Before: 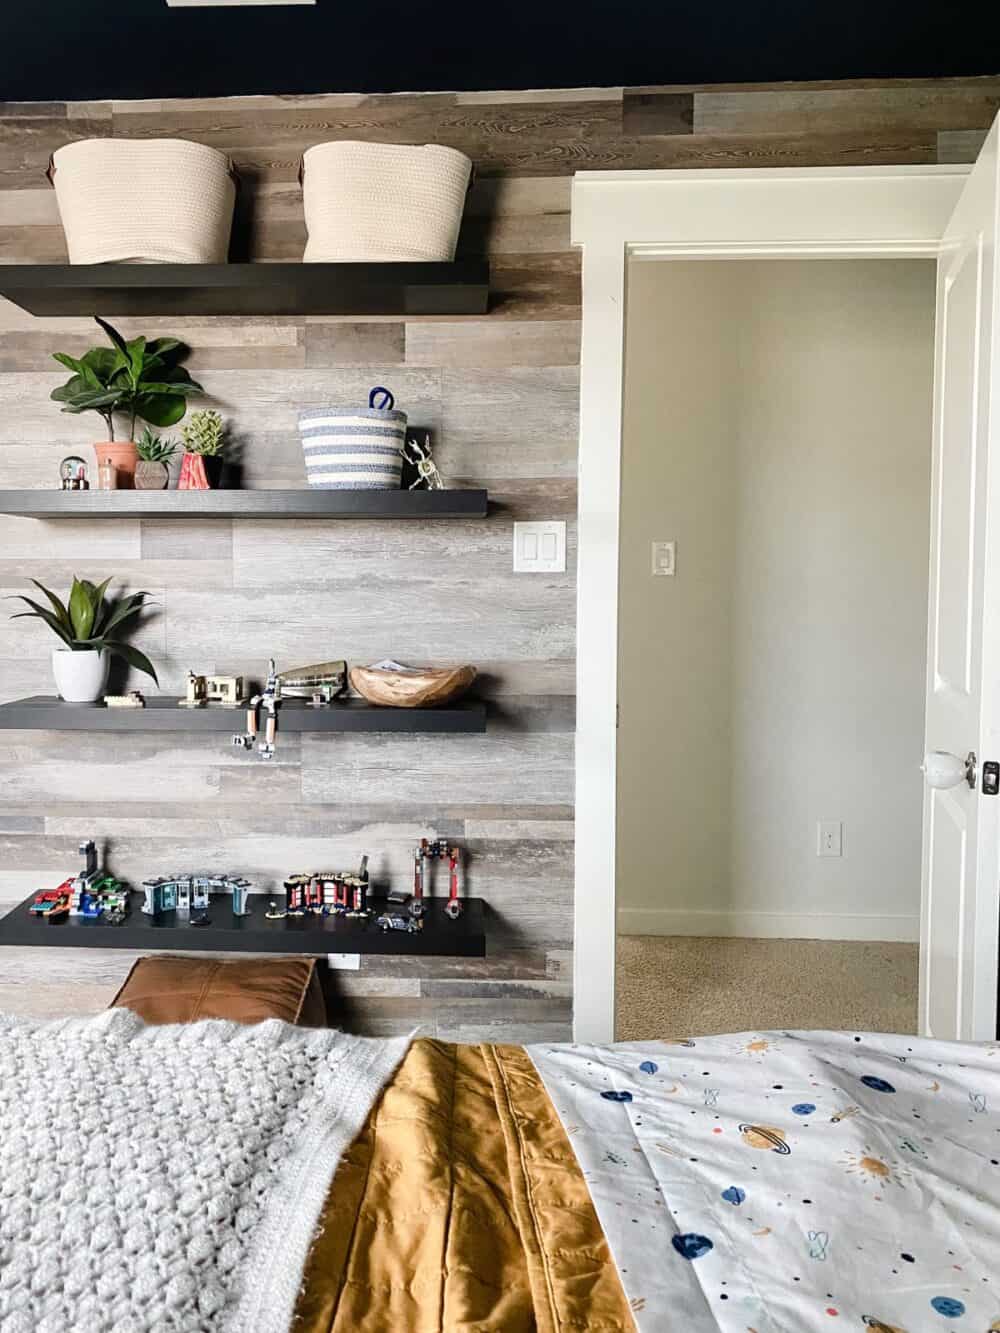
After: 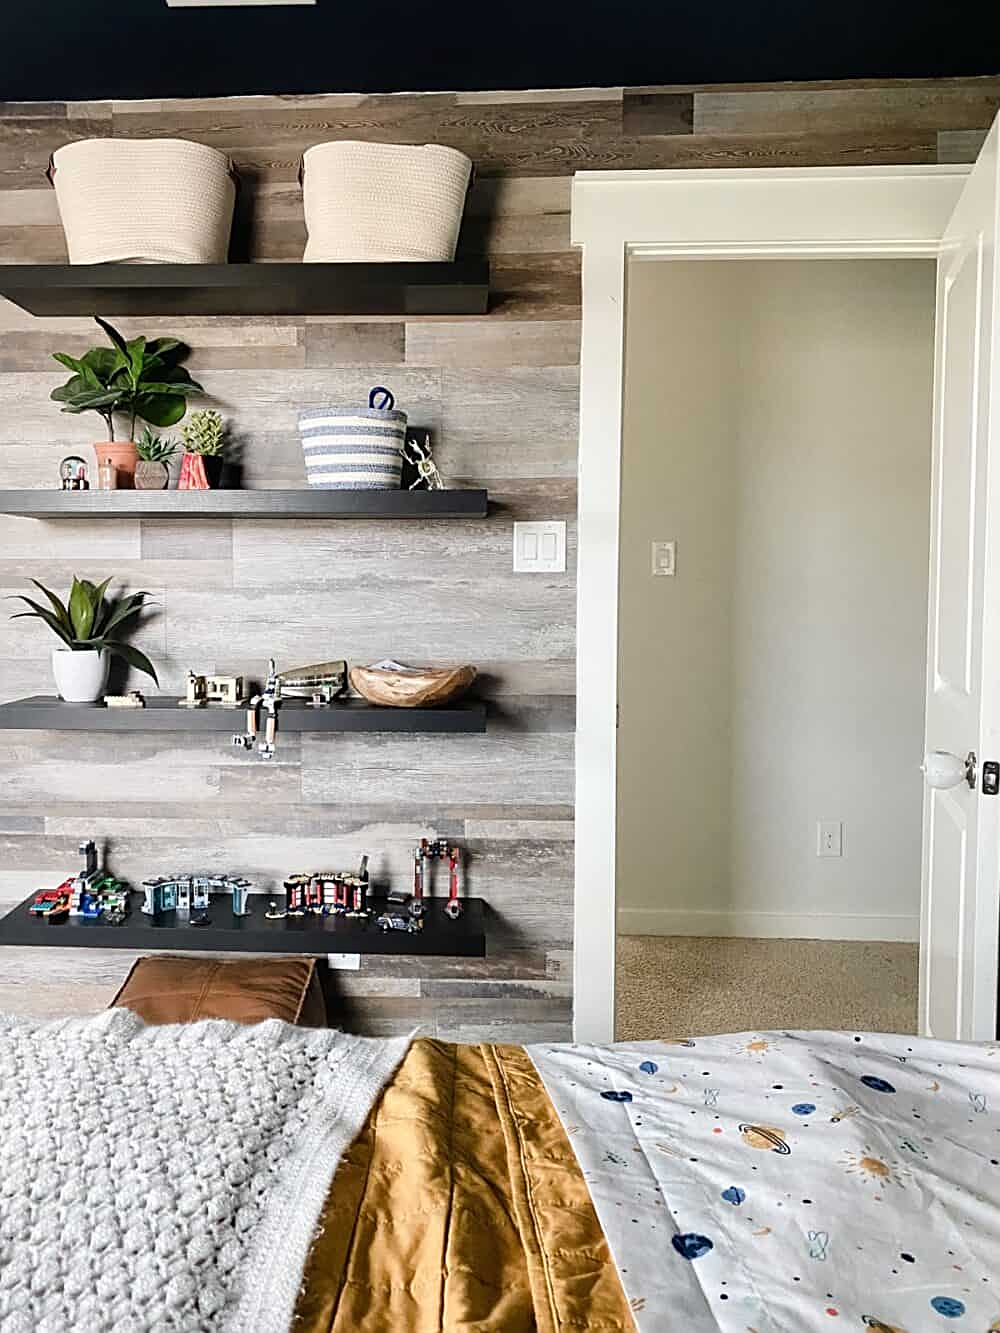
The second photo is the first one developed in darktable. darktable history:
sharpen: on, module defaults
shadows and highlights: radius 331.84, shadows 53.55, highlights -100, compress 94.63%, highlights color adjustment 73.23%, soften with gaussian
